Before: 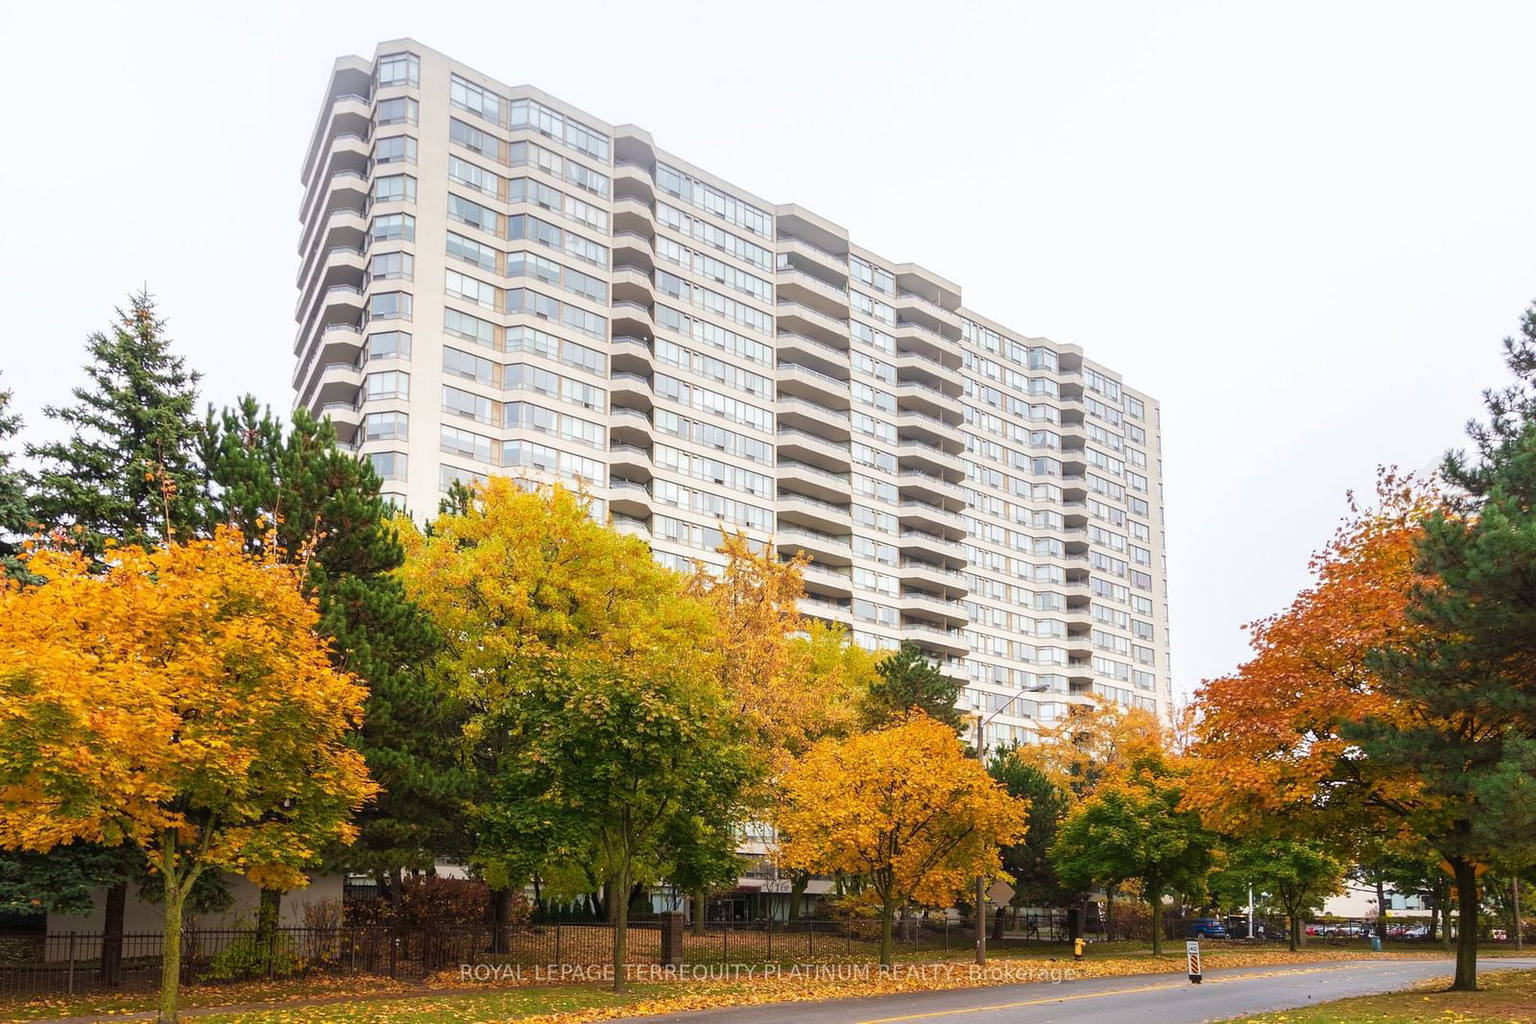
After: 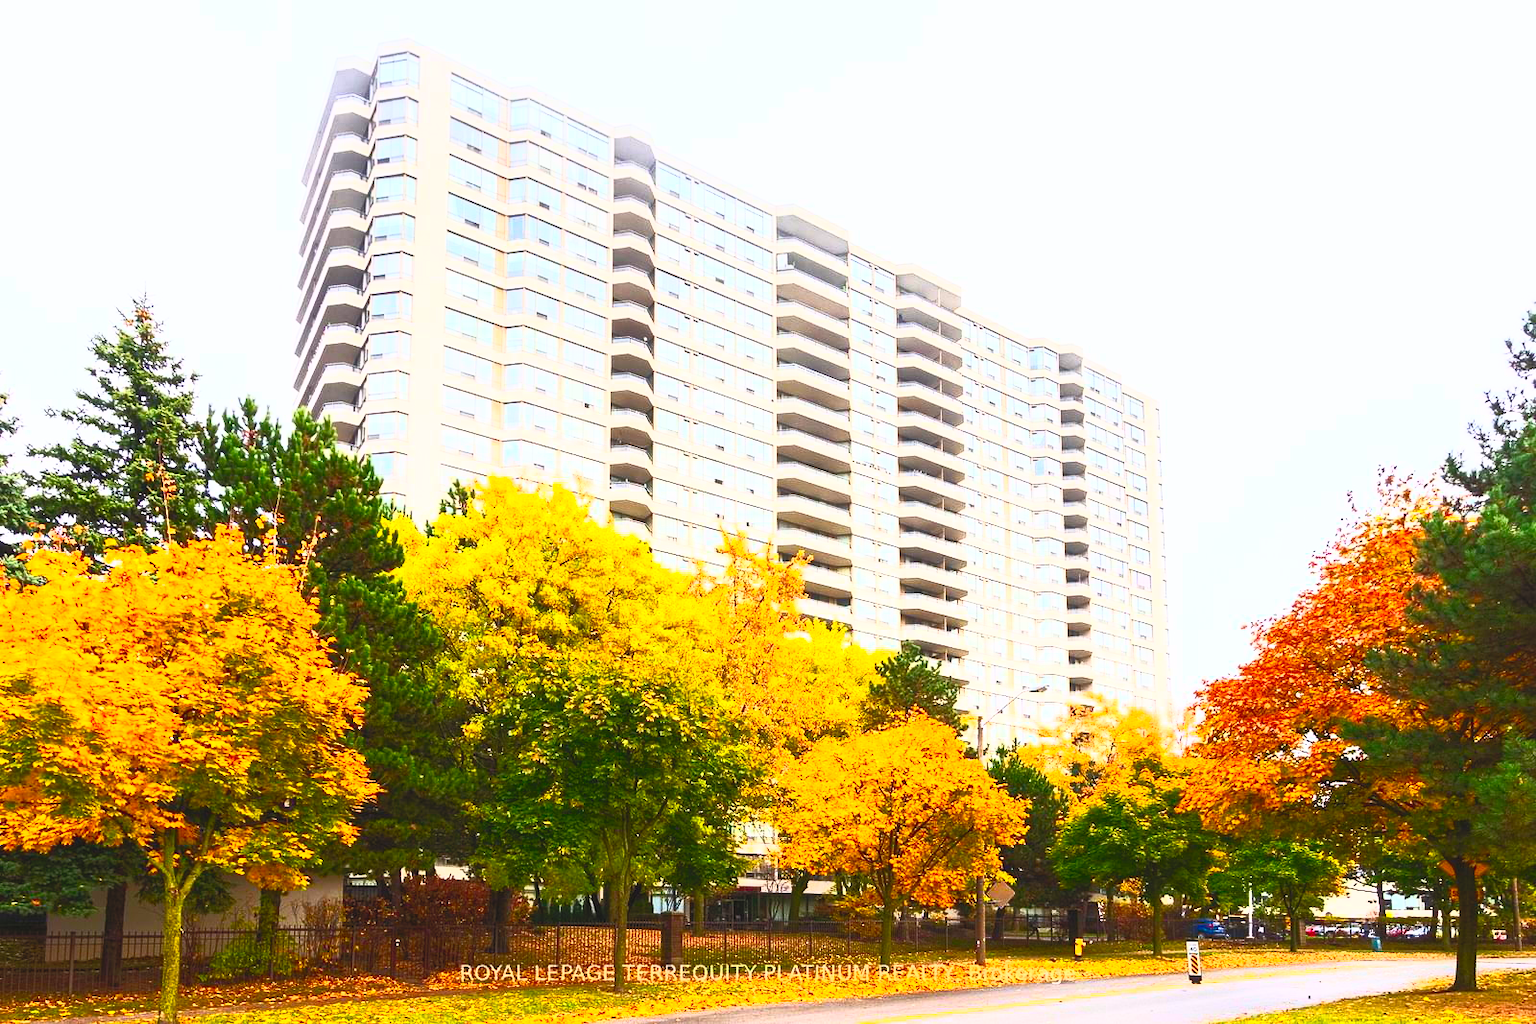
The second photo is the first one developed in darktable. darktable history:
contrast brightness saturation: contrast 1, brightness 1, saturation 1
graduated density: rotation 5.63°, offset 76.9
